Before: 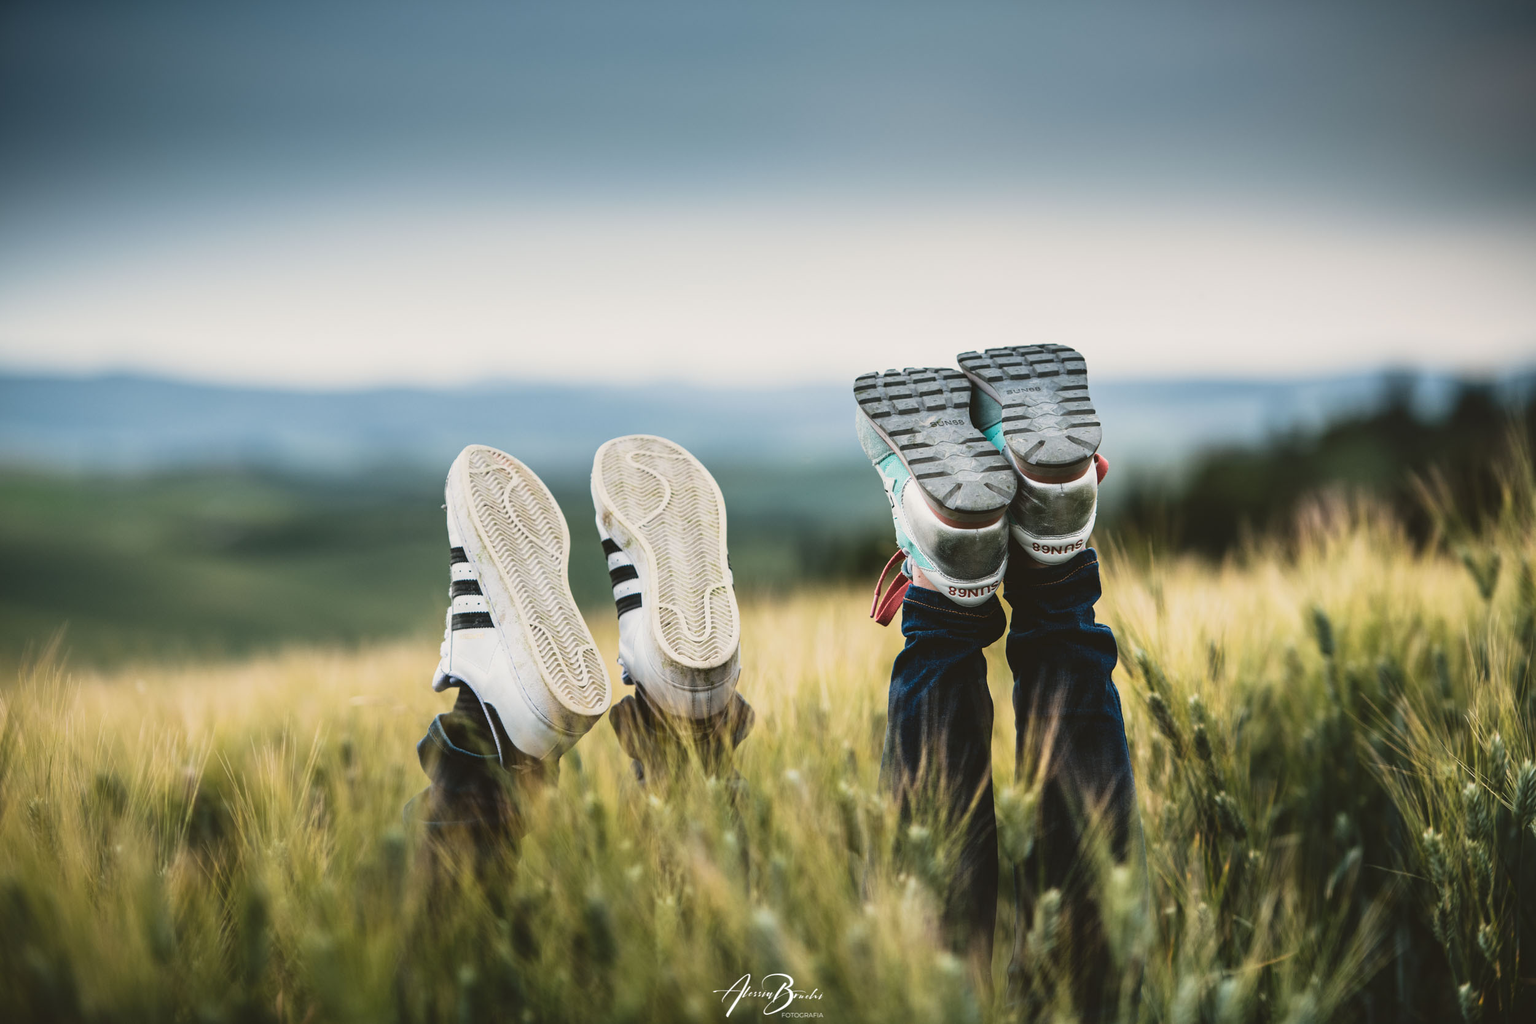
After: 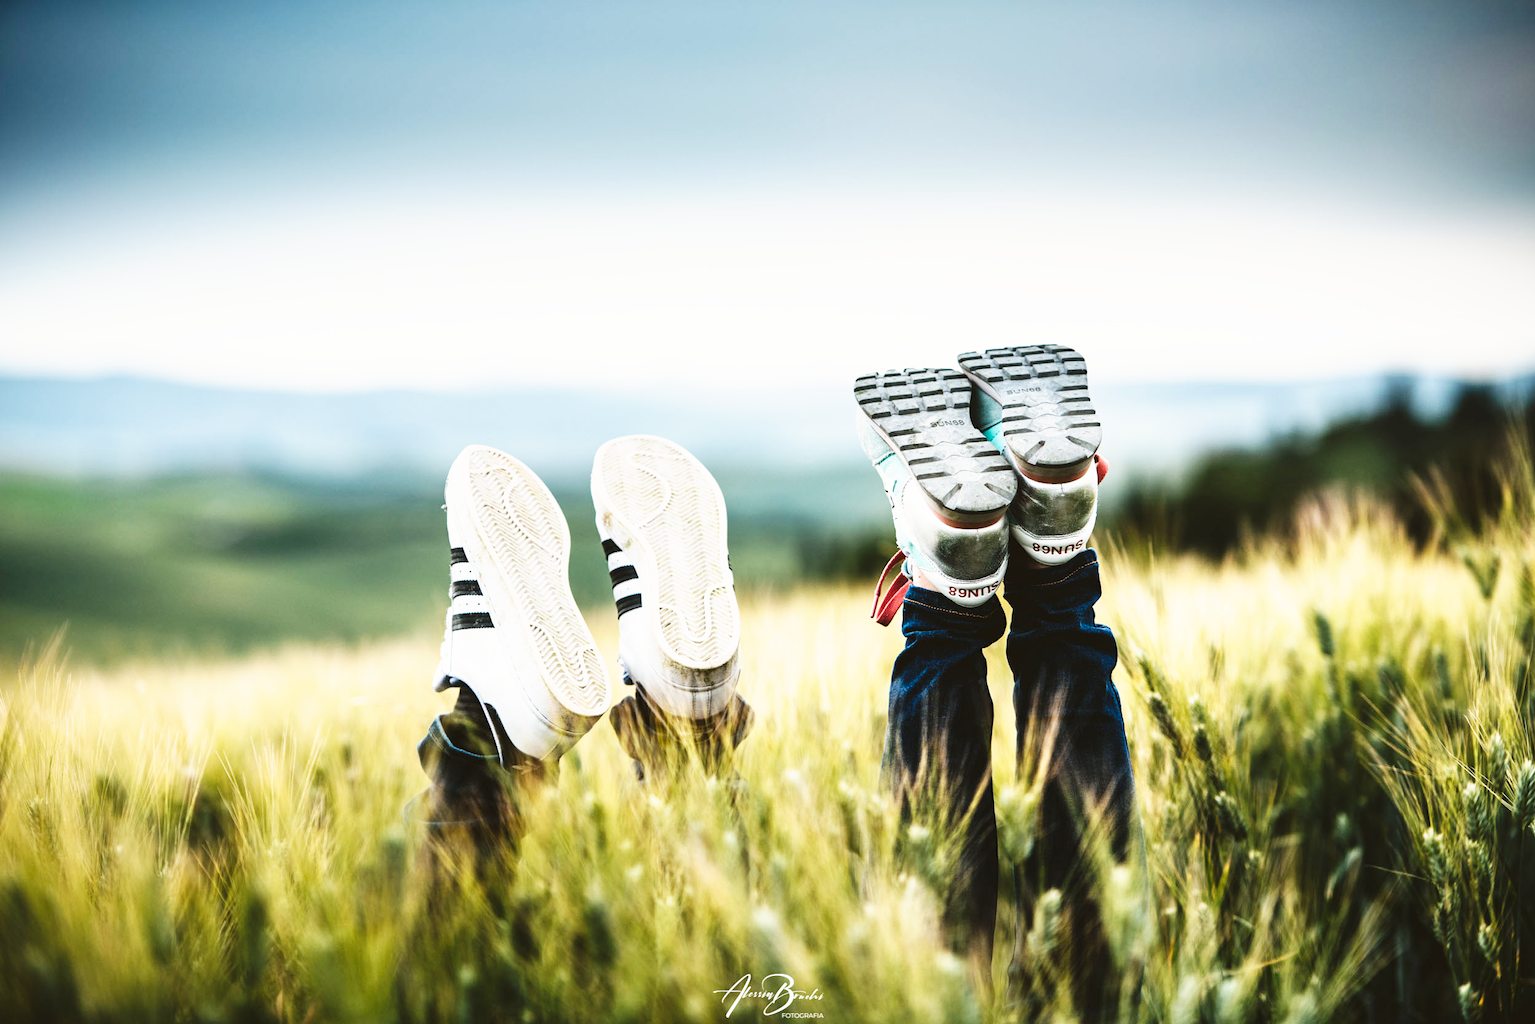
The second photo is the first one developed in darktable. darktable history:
levels: levels [0, 0.51, 1]
base curve: curves: ch0 [(0, 0) (0.007, 0.004) (0.027, 0.03) (0.046, 0.07) (0.207, 0.54) (0.442, 0.872) (0.673, 0.972) (1, 1)], preserve colors none
